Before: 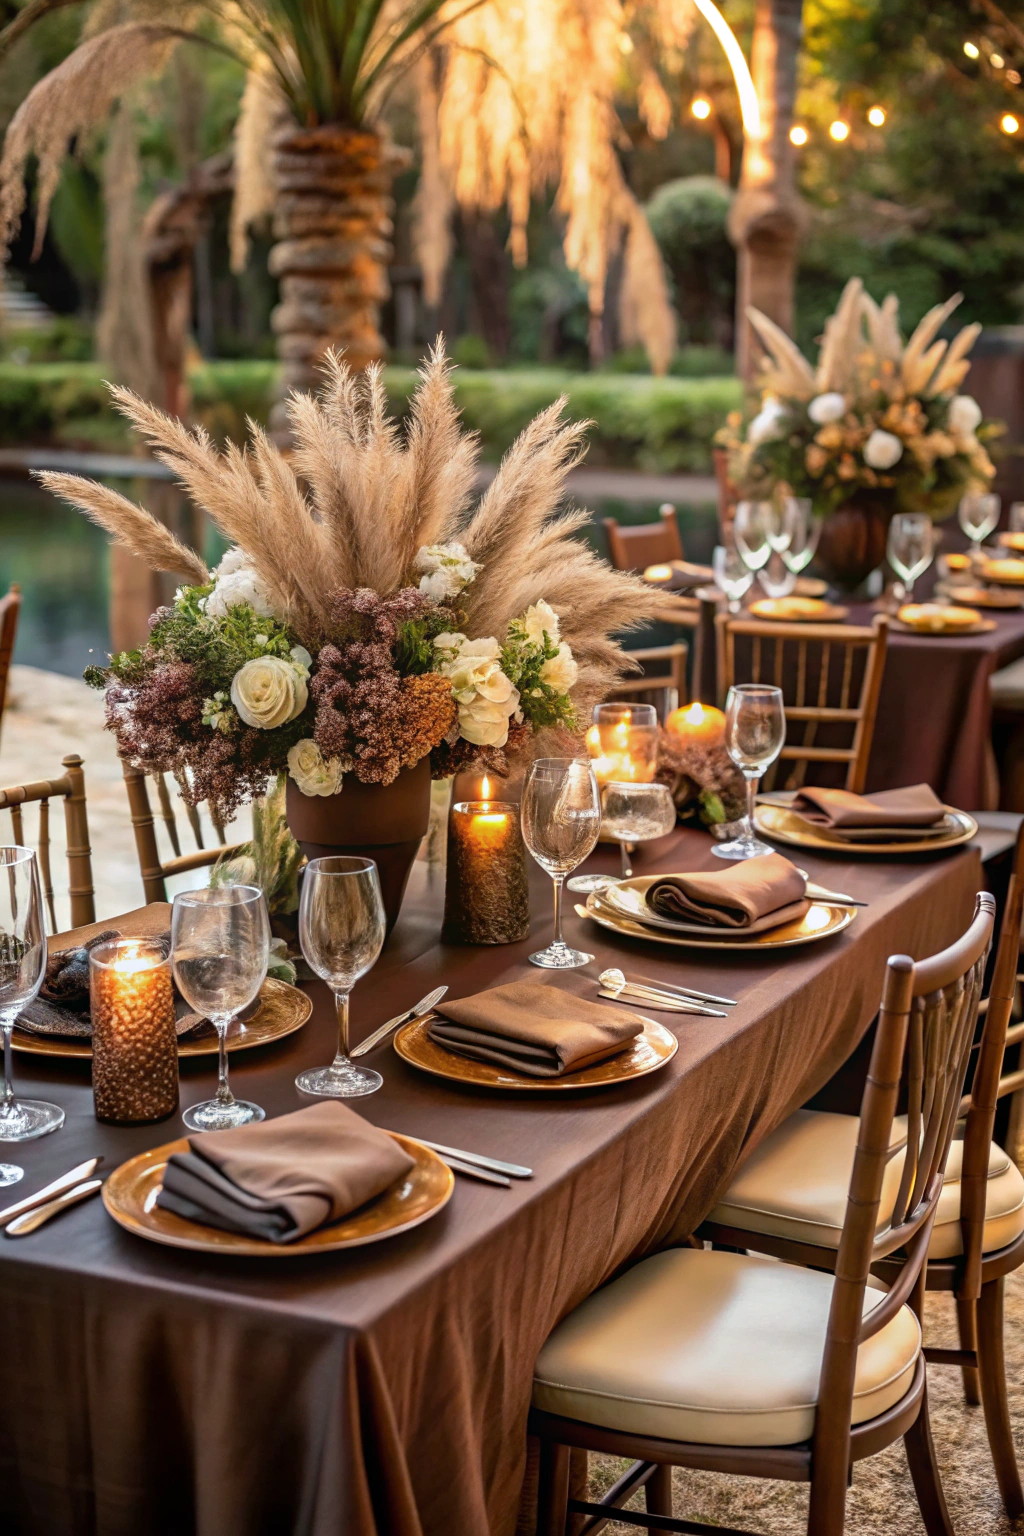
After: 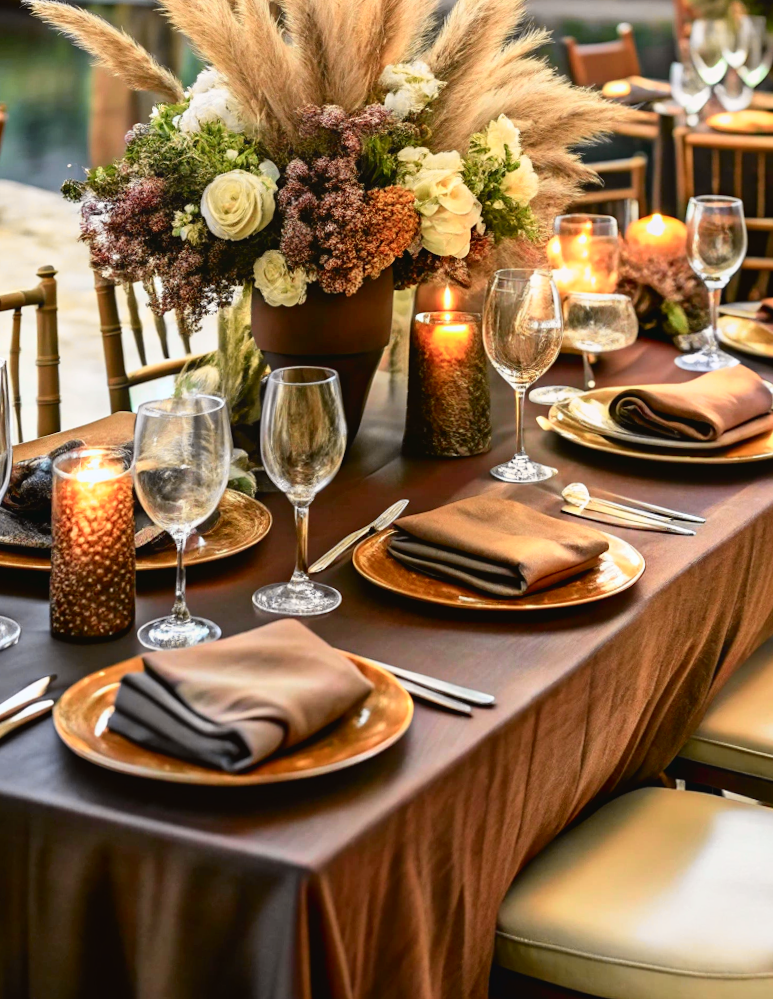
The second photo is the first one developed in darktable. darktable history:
crop: left 6.488%, top 27.668%, right 24.183%, bottom 8.656%
rotate and perspective: rotation 0.128°, lens shift (vertical) -0.181, lens shift (horizontal) -0.044, shear 0.001, automatic cropping off
tone curve: curves: ch0 [(0, 0.024) (0.049, 0.038) (0.176, 0.162) (0.311, 0.337) (0.416, 0.471) (0.565, 0.658) (0.817, 0.911) (1, 1)]; ch1 [(0, 0) (0.339, 0.358) (0.445, 0.439) (0.476, 0.47) (0.504, 0.504) (0.53, 0.511) (0.557, 0.558) (0.627, 0.664) (0.728, 0.786) (1, 1)]; ch2 [(0, 0) (0.327, 0.324) (0.417, 0.44) (0.46, 0.453) (0.502, 0.504) (0.526, 0.52) (0.549, 0.561) (0.619, 0.657) (0.76, 0.765) (1, 1)], color space Lab, independent channels, preserve colors none
white balance: red 1, blue 1
